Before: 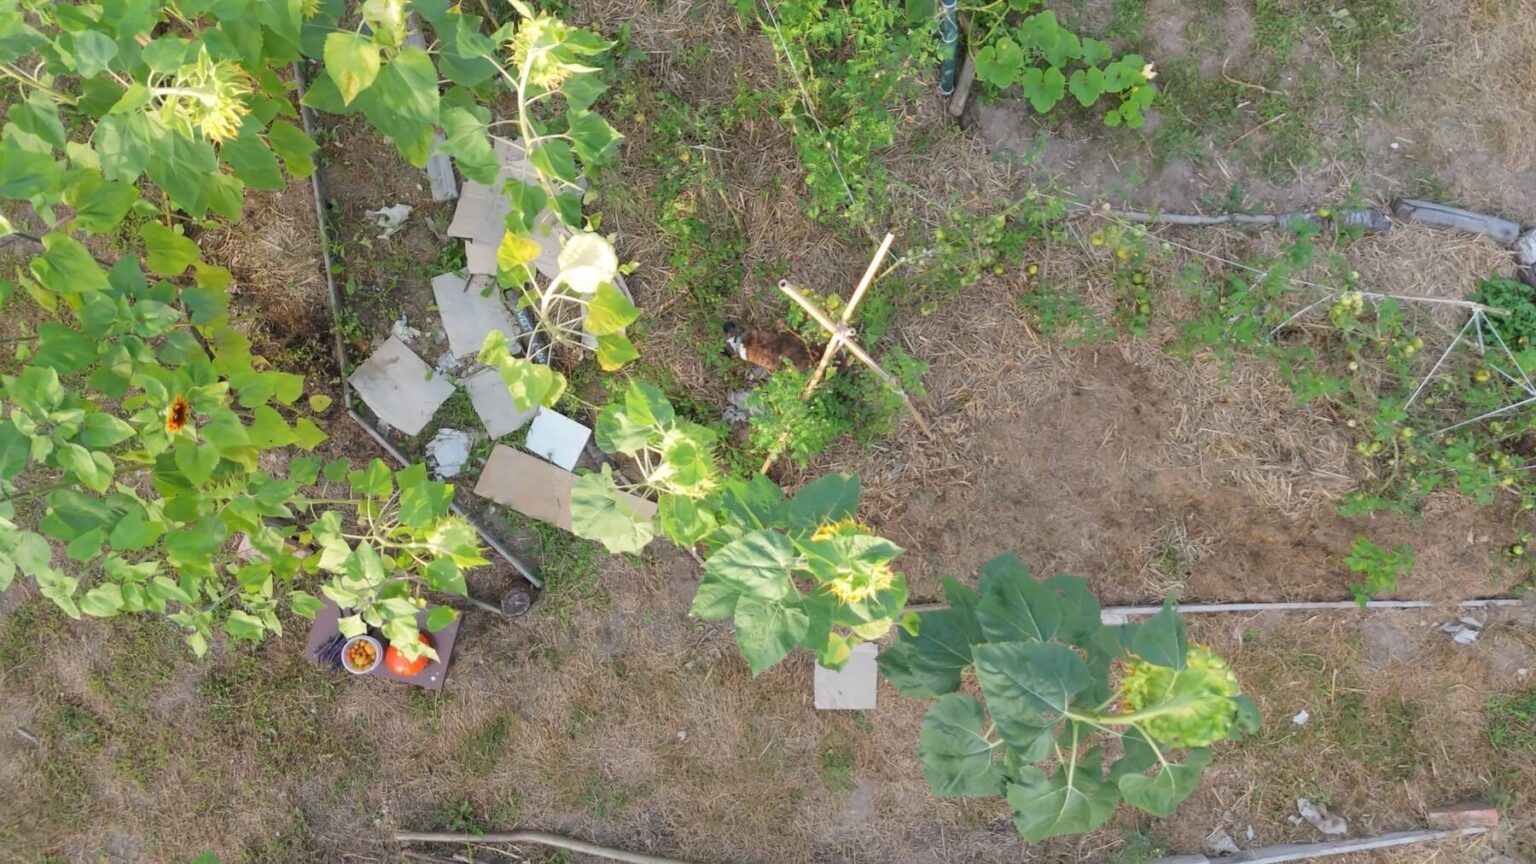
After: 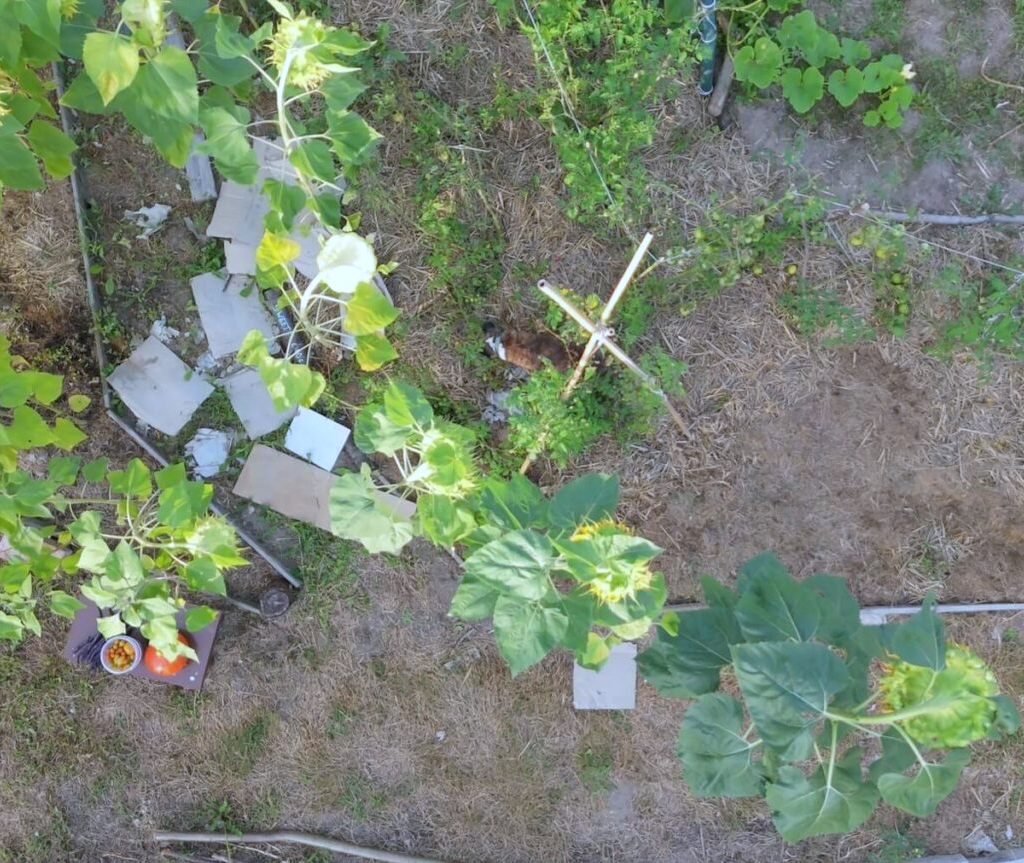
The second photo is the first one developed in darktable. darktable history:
crop and rotate: left 15.754%, right 17.579%
white balance: red 0.926, green 1.003, blue 1.133
